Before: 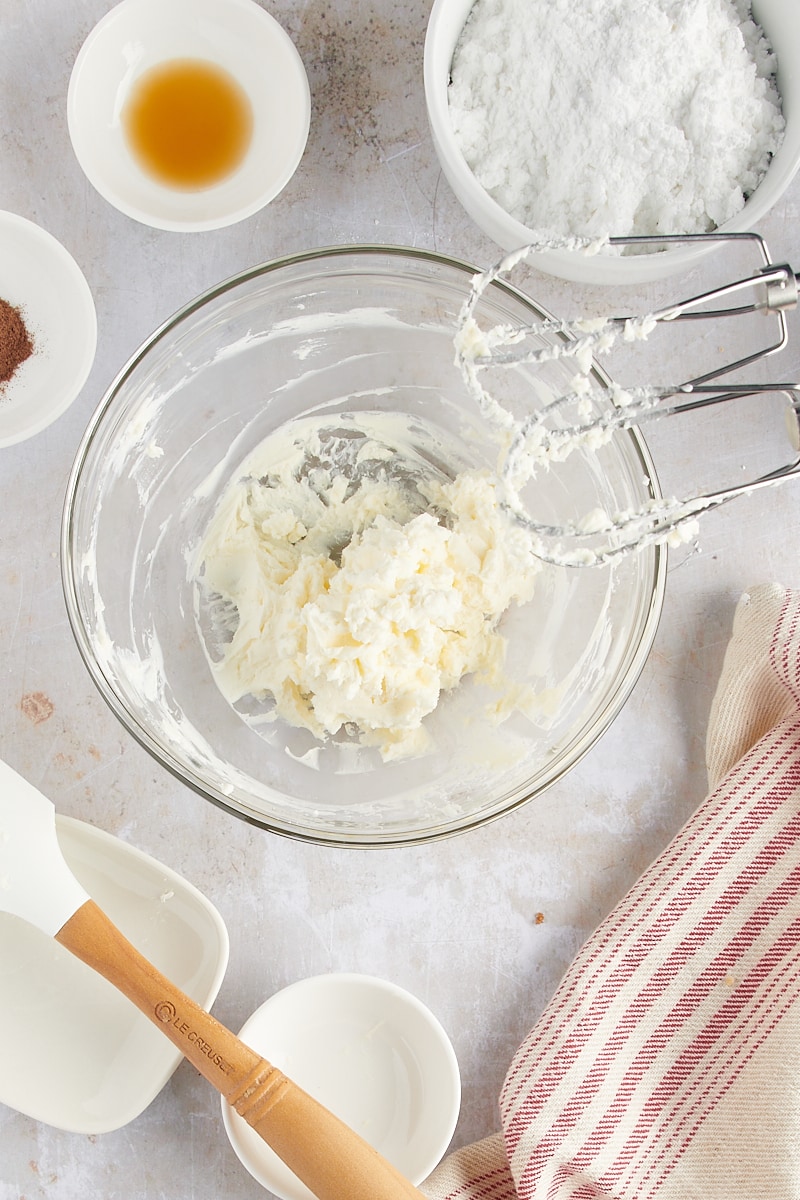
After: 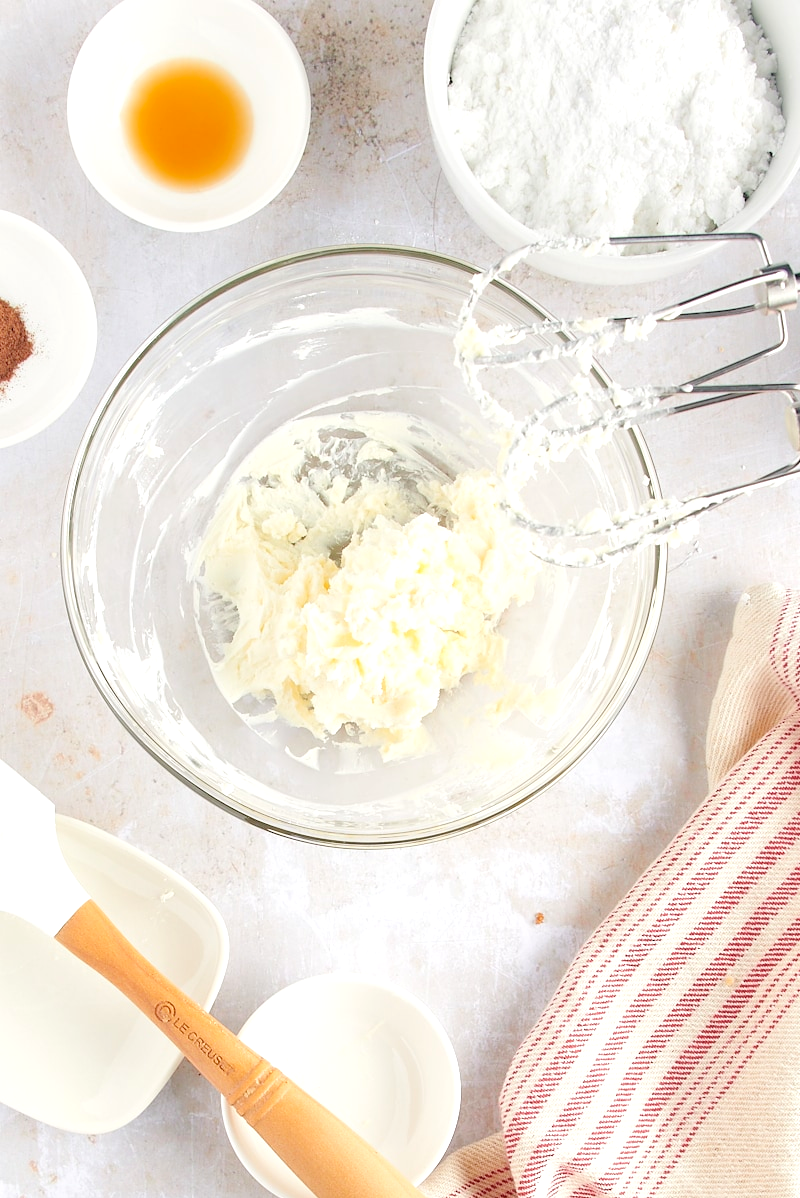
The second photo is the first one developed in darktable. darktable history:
crop: top 0.031%, bottom 0.107%
levels: levels [0.044, 0.416, 0.908]
